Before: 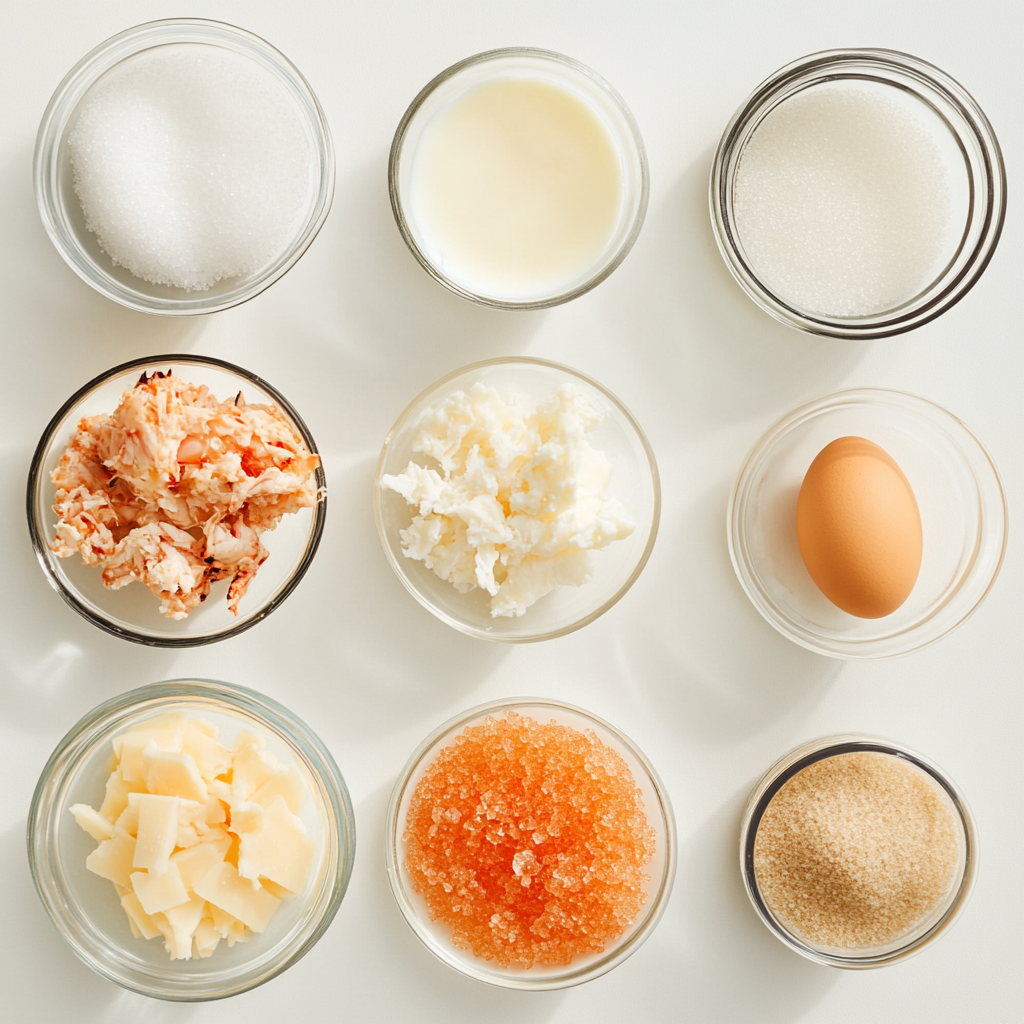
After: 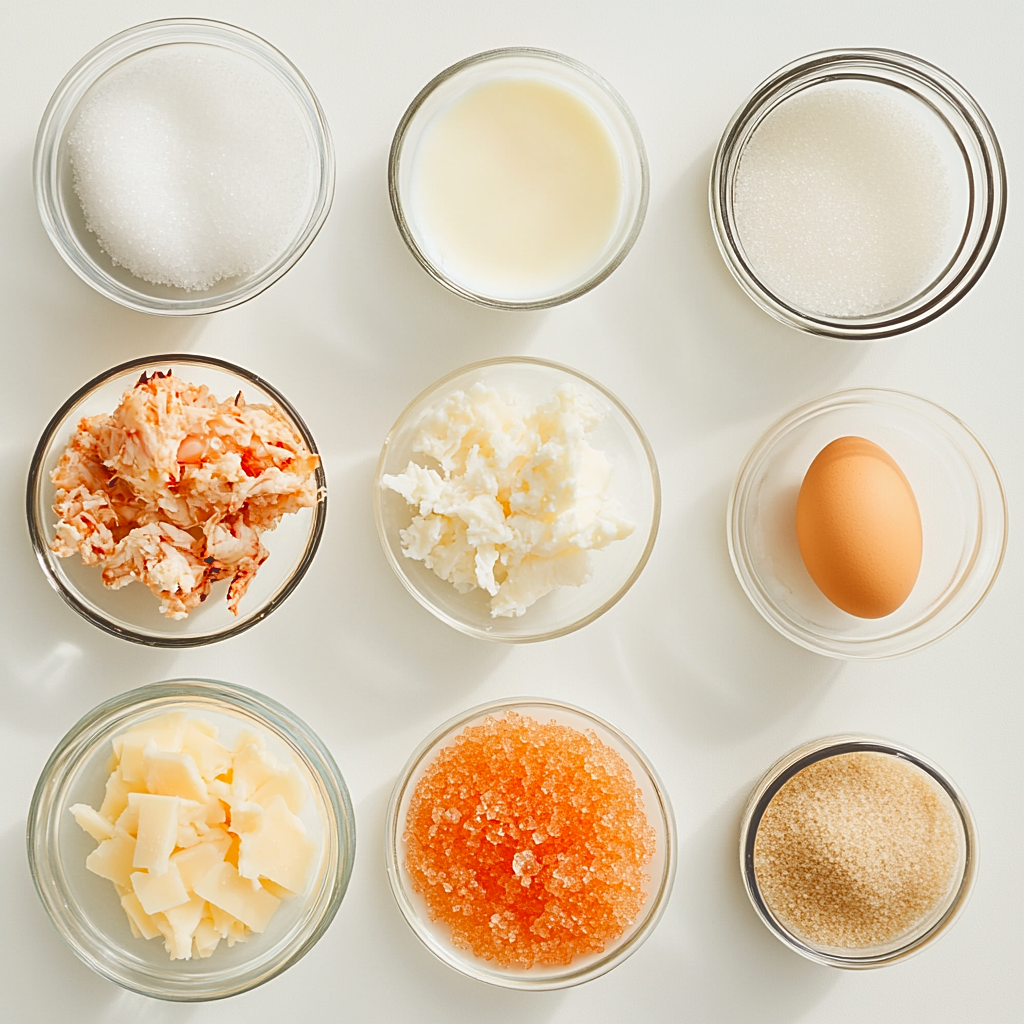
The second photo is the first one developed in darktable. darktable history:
exposure: black level correction 0.007, exposure 0.093 EV, compensate highlight preservation false
sharpen: on, module defaults
tone curve: curves: ch0 [(0, 0.211) (0.15, 0.25) (1, 0.953)], color space Lab, independent channels, preserve colors none
